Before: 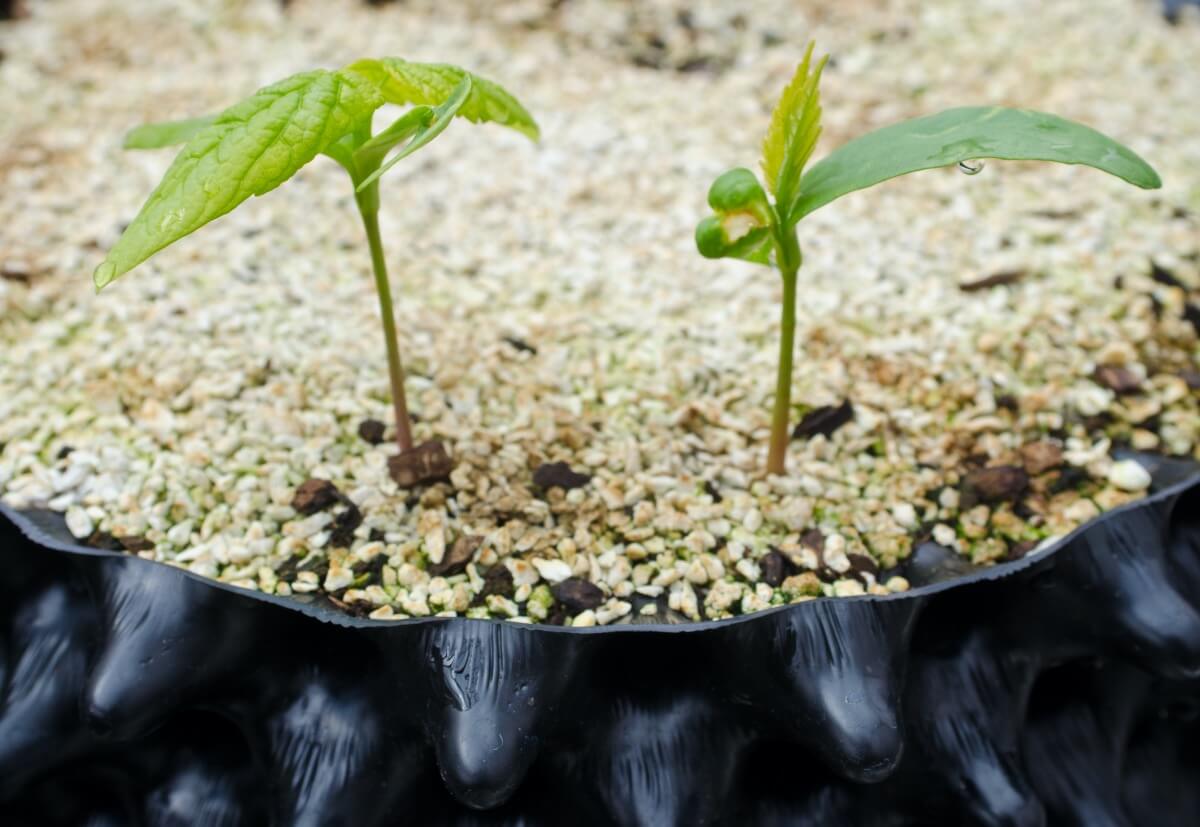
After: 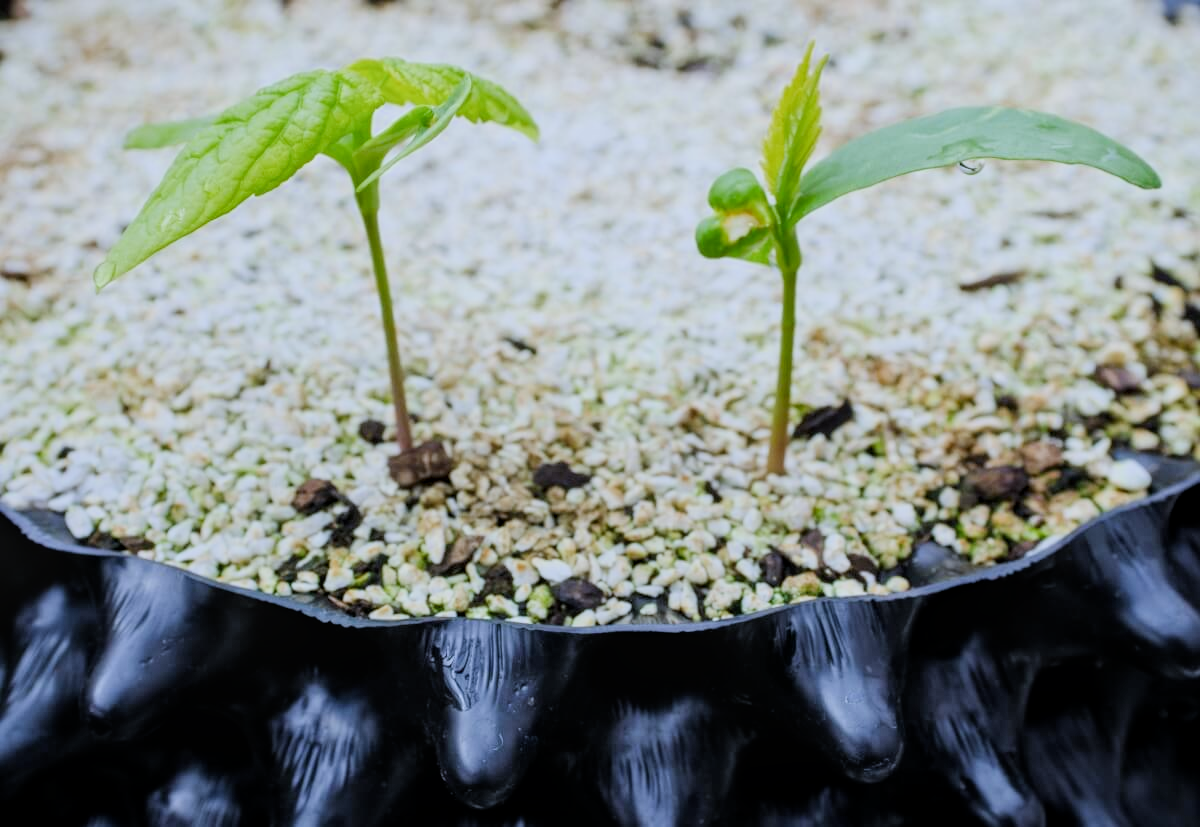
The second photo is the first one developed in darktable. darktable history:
exposure: exposure 0.376 EV, compensate highlight preservation false
local contrast: on, module defaults
white balance: red 0.948, green 1.02, blue 1.176
filmic rgb: black relative exposure -7.65 EV, white relative exposure 4.56 EV, hardness 3.61
